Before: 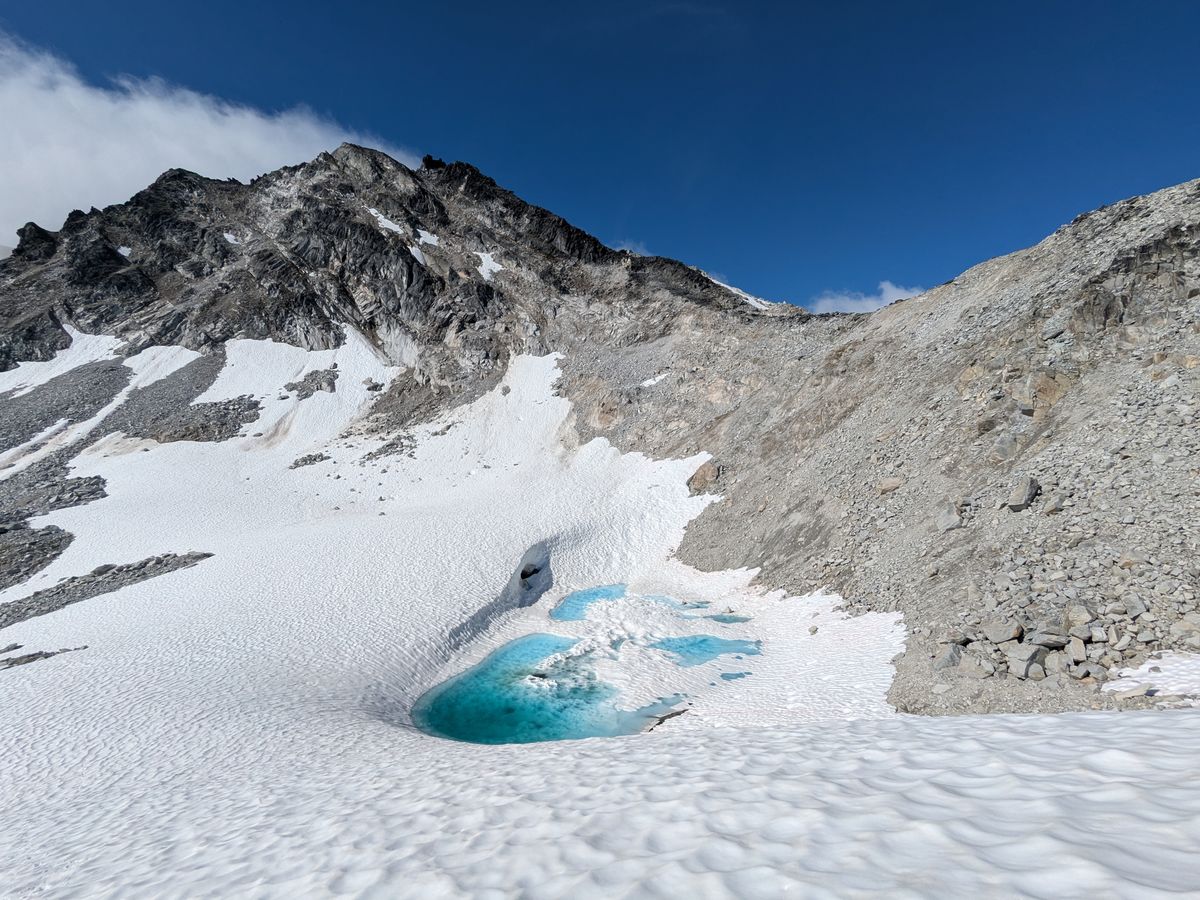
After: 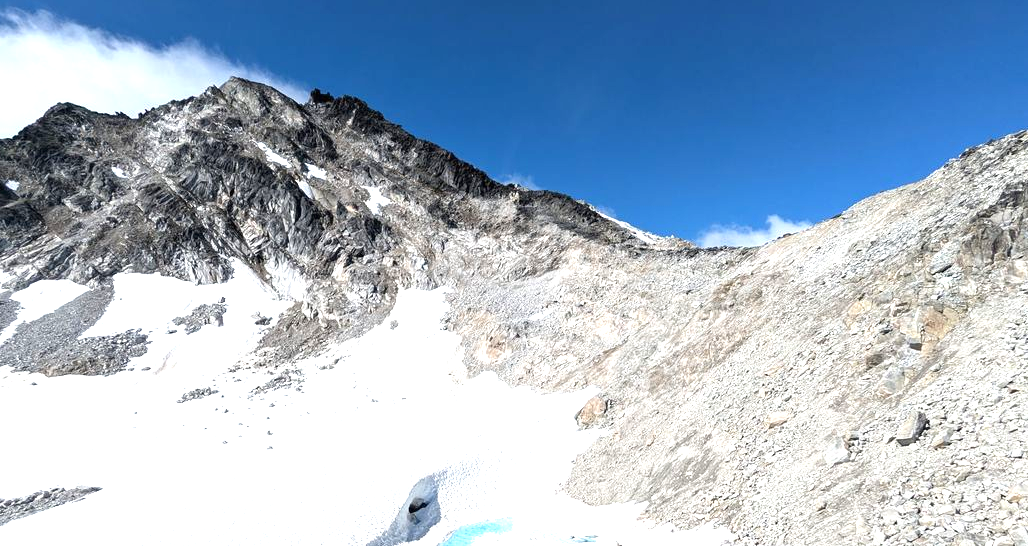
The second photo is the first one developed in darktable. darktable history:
crop and rotate: left 9.412%, top 7.353%, right 4.872%, bottom 31.913%
exposure: black level correction 0, exposure 1.199 EV, compensate highlight preservation false
